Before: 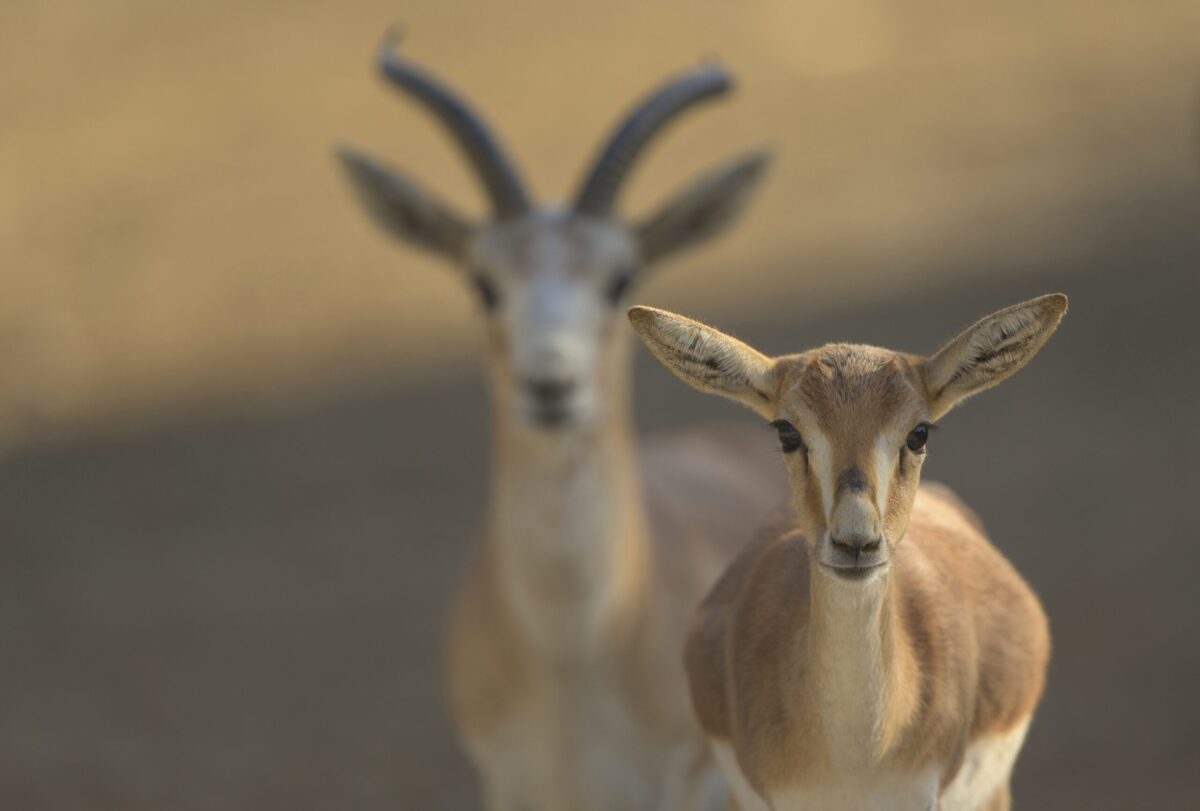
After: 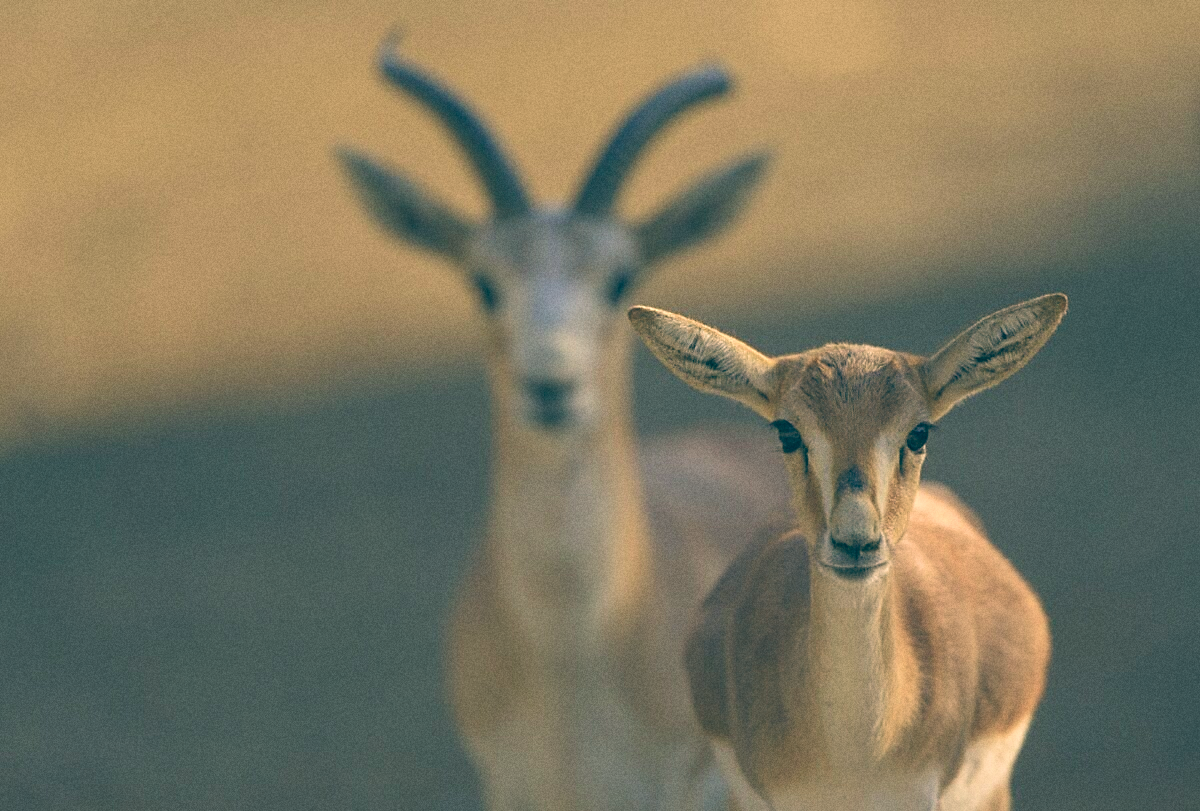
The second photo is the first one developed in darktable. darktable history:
sharpen: on, module defaults
color balance: lift [1.006, 0.985, 1.002, 1.015], gamma [1, 0.953, 1.008, 1.047], gain [1.076, 1.13, 1.004, 0.87]
velvia: on, module defaults
grain: coarseness 22.88 ISO
